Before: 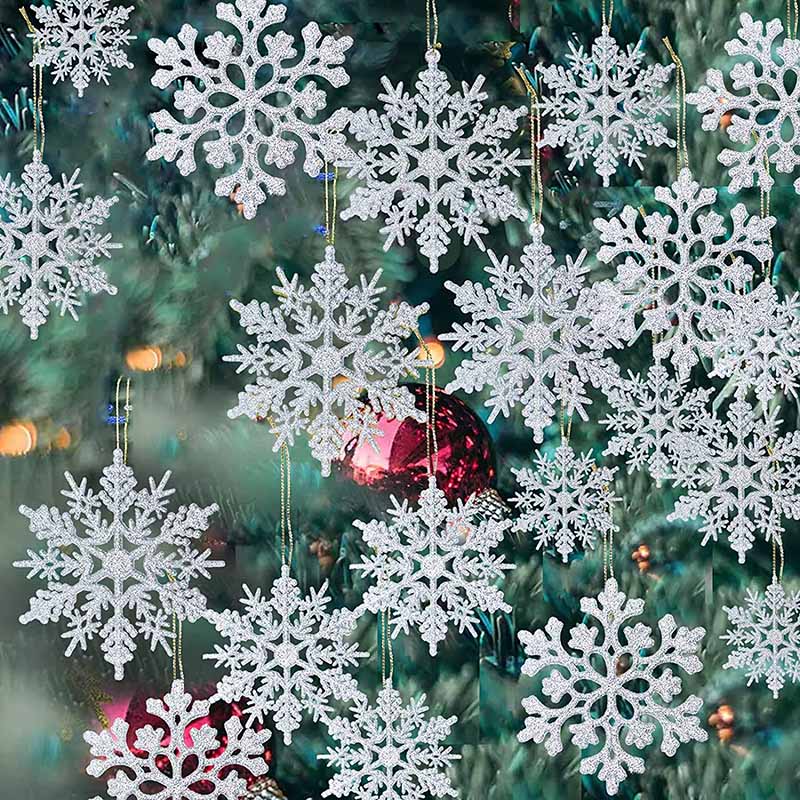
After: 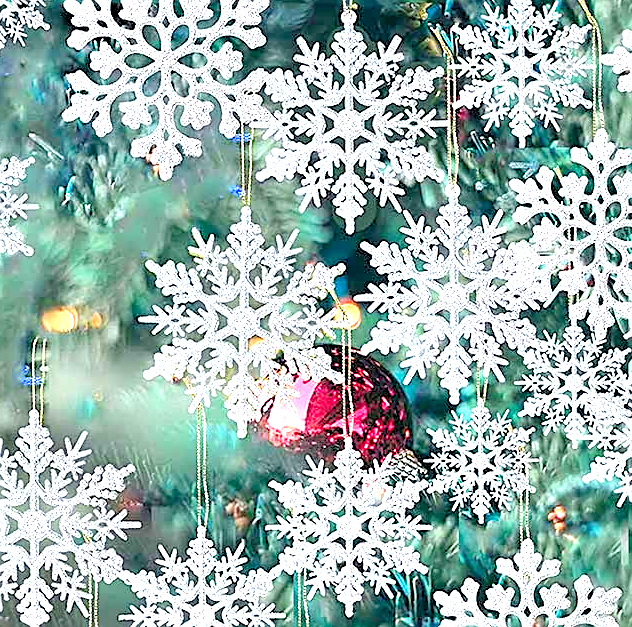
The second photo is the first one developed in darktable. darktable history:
sharpen: on, module defaults
crop and rotate: left 10.614%, top 5.099%, right 10.306%, bottom 16.447%
levels: levels [0.036, 0.364, 0.827]
exposure: black level correction 0, exposure 0.499 EV, compensate exposure bias true, compensate highlight preservation false
